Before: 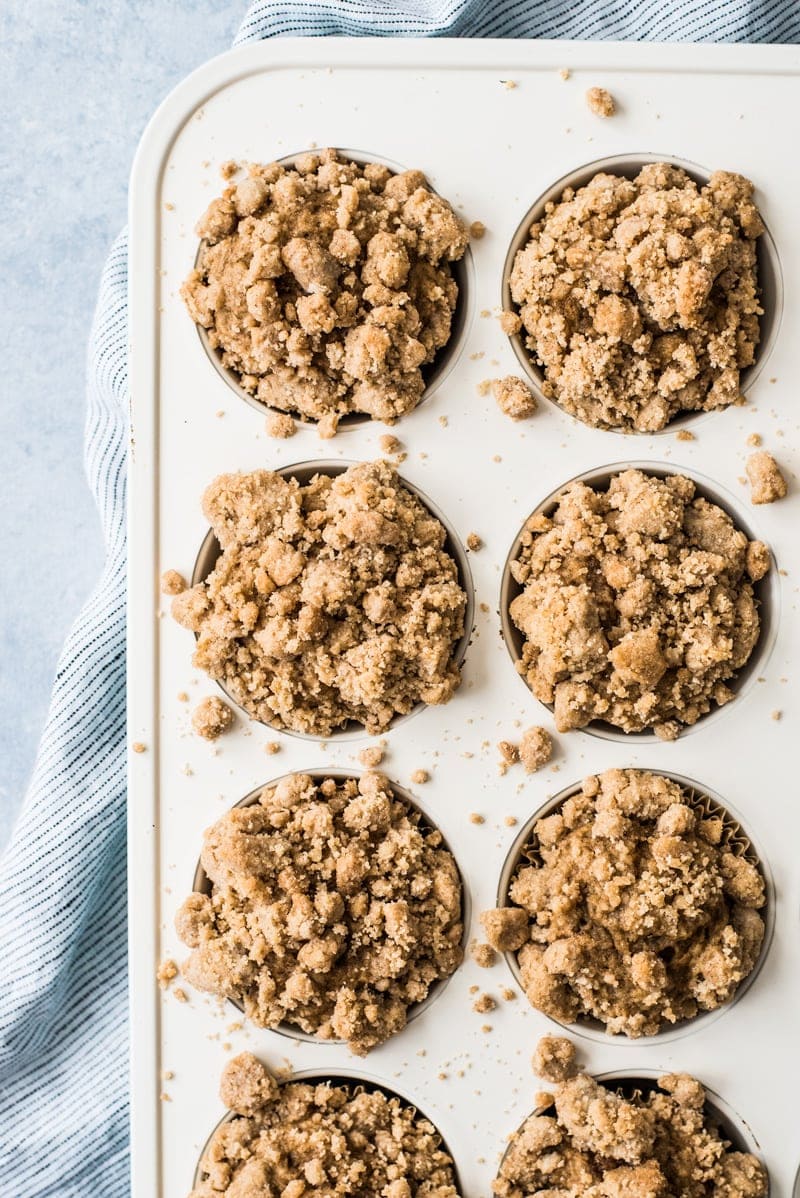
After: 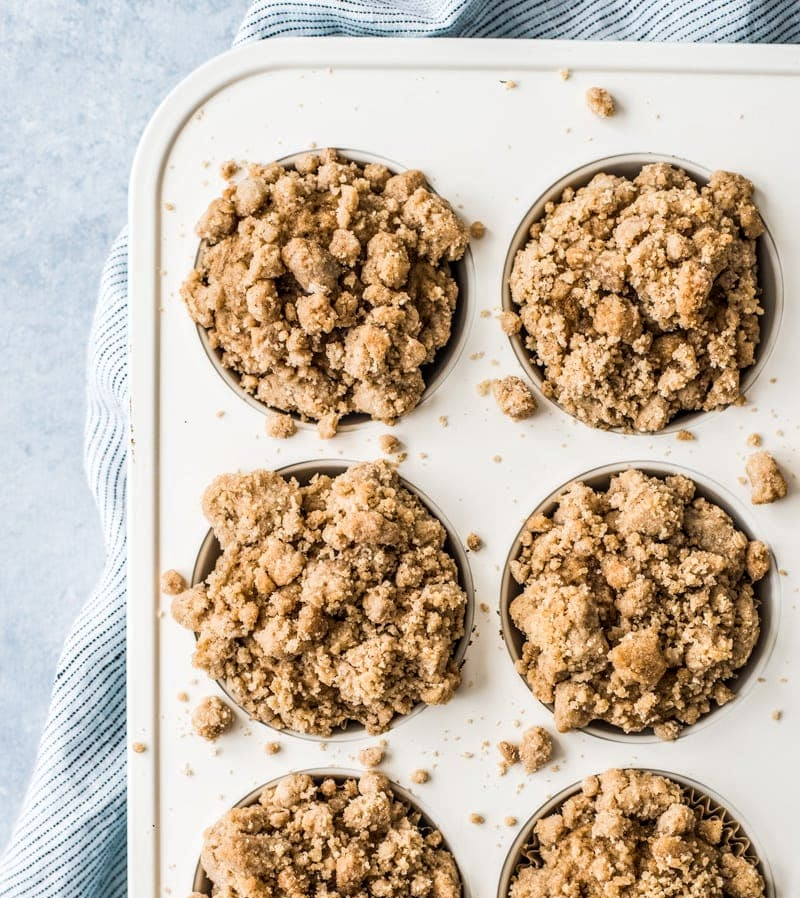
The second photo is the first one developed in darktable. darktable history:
local contrast: on, module defaults
crop: bottom 24.988%
